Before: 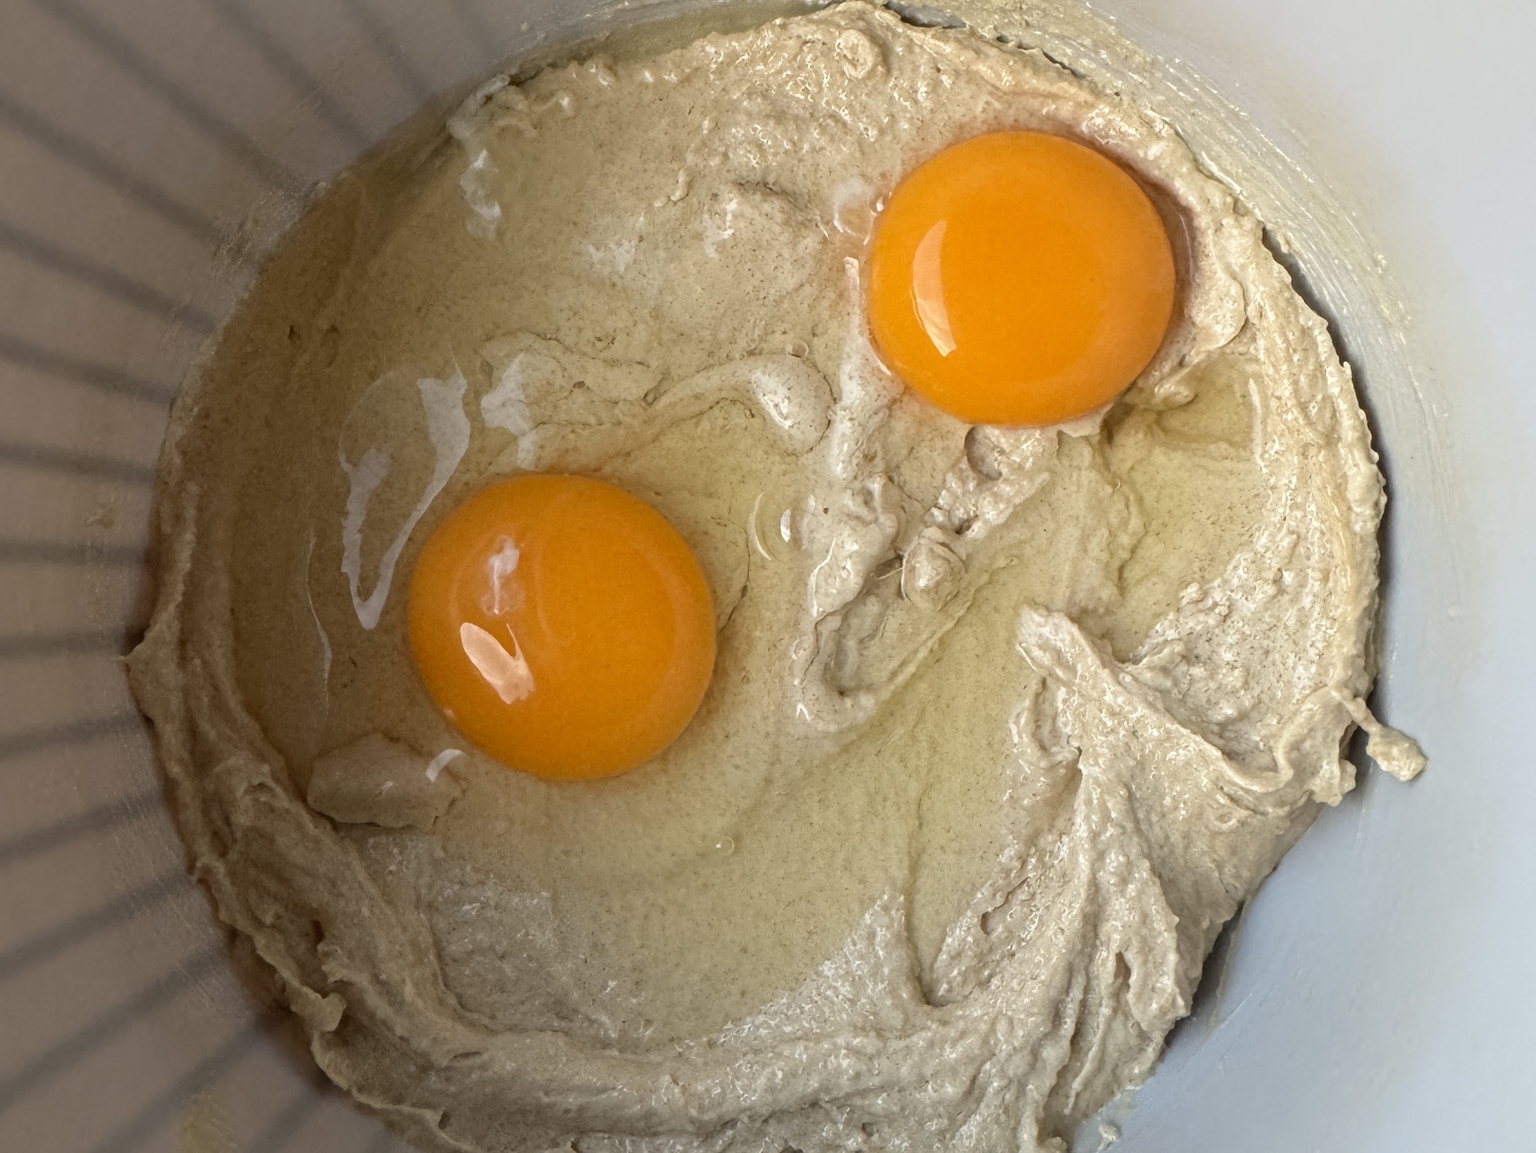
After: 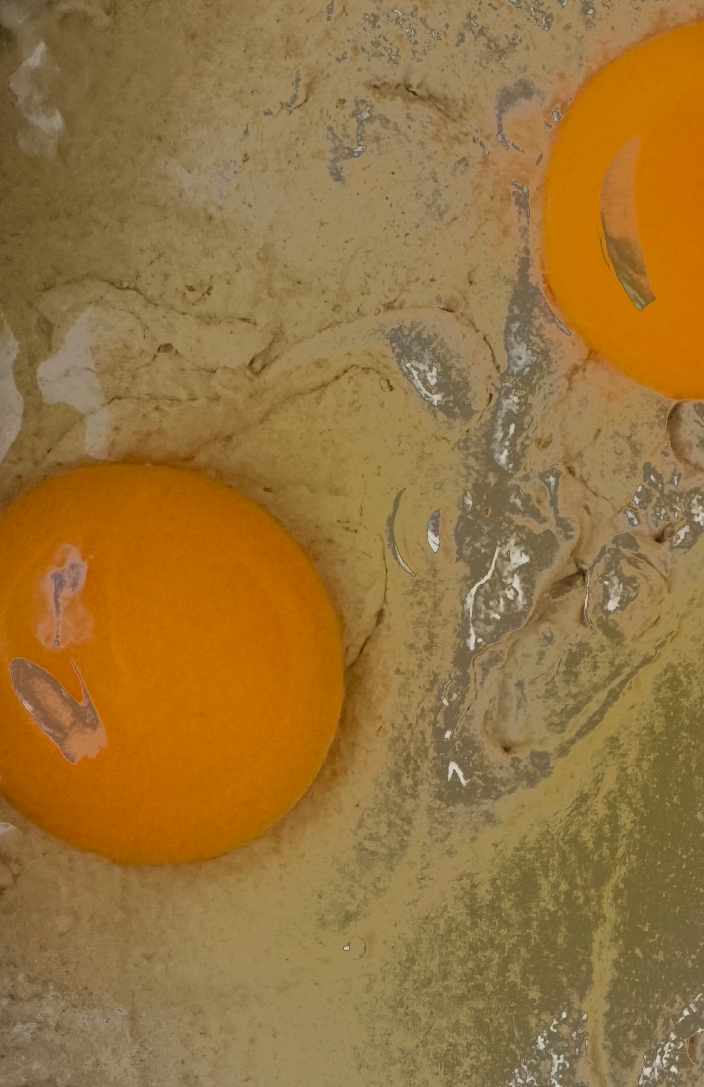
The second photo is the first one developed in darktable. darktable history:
fill light: exposure -0.73 EV, center 0.69, width 2.2
filmic rgb: black relative exposure -7.65 EV, white relative exposure 4.56 EV, hardness 3.61
crop and rotate: left 29.476%, top 10.214%, right 35.32%, bottom 17.333%
velvia: on, module defaults
graduated density: on, module defaults
